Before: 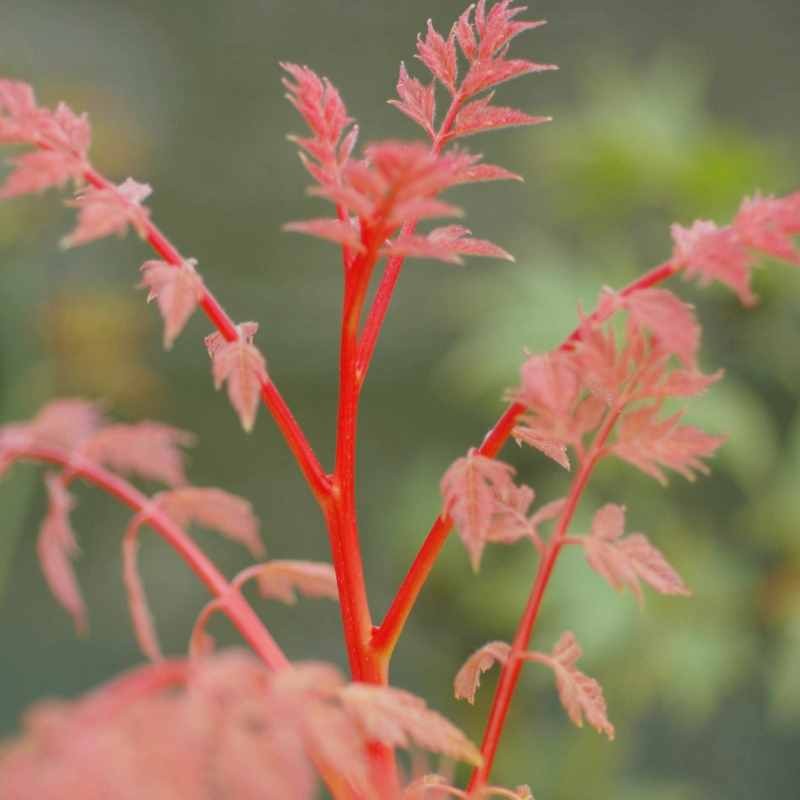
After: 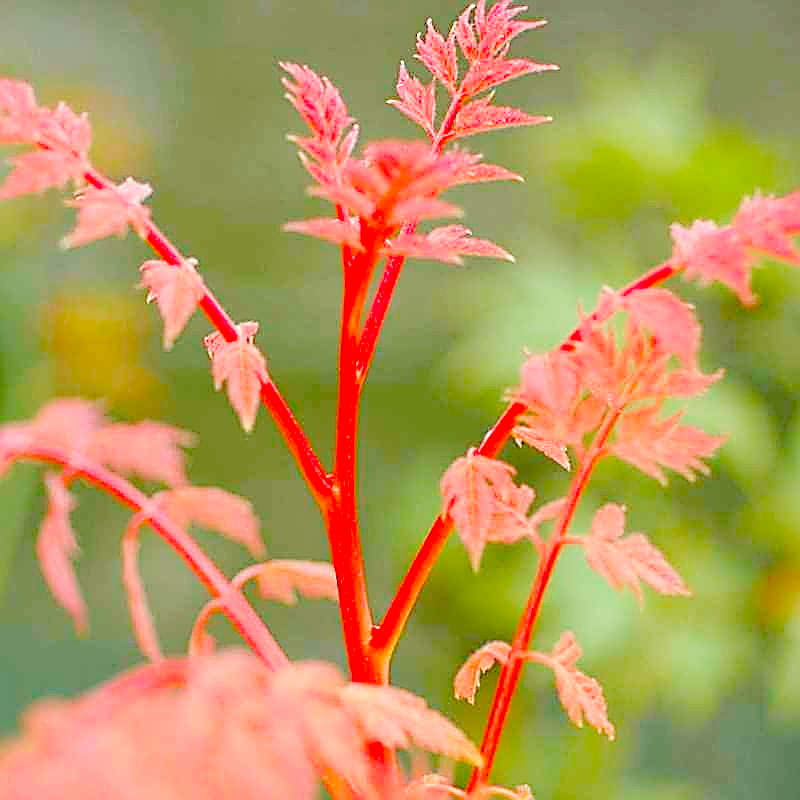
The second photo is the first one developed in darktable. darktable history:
sharpen: amount 1.861
levels: levels [0.072, 0.414, 0.976]
color balance rgb: shadows lift › luminance -9.41%, highlights gain › luminance 17.6%, global offset › luminance -1.45%, perceptual saturation grading › highlights -17.77%, perceptual saturation grading › mid-tones 33.1%, perceptual saturation grading › shadows 50.52%, global vibrance 24.22%
